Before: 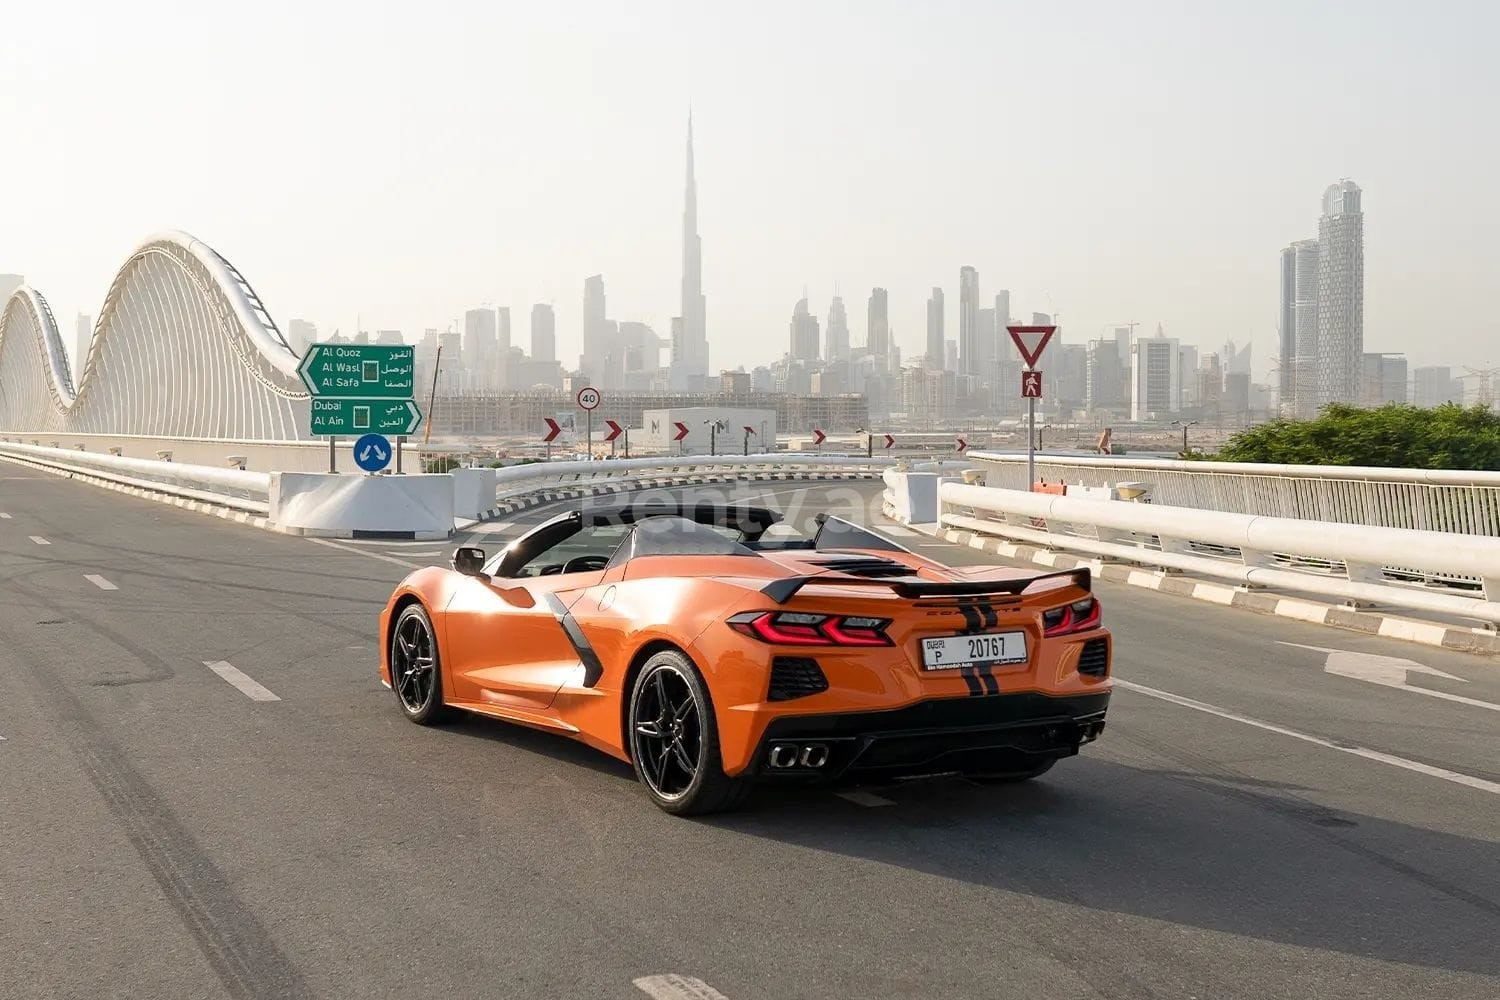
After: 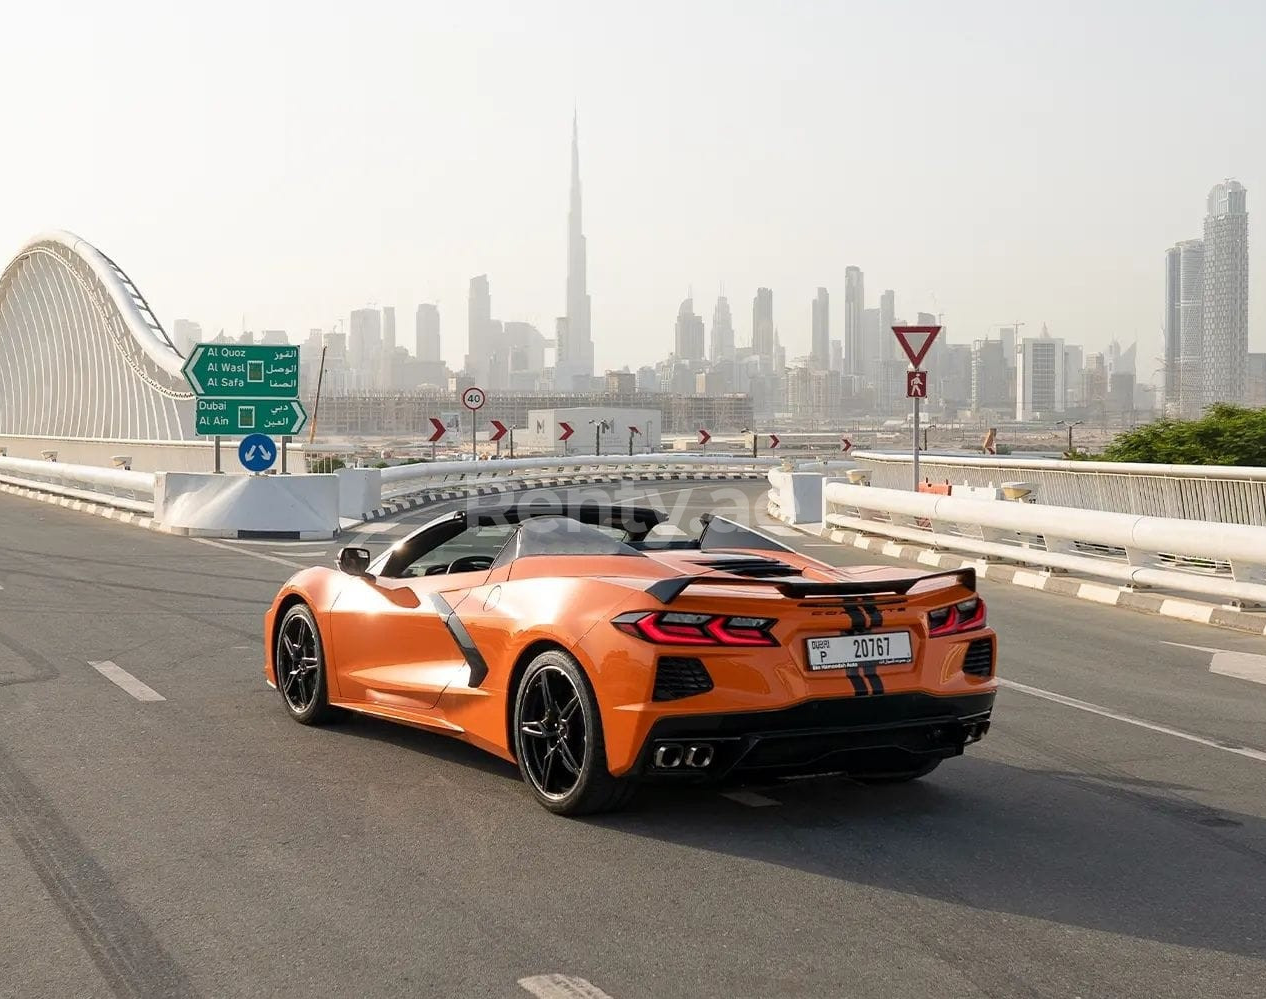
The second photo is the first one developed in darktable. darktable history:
crop: left 7.709%, right 7.867%
